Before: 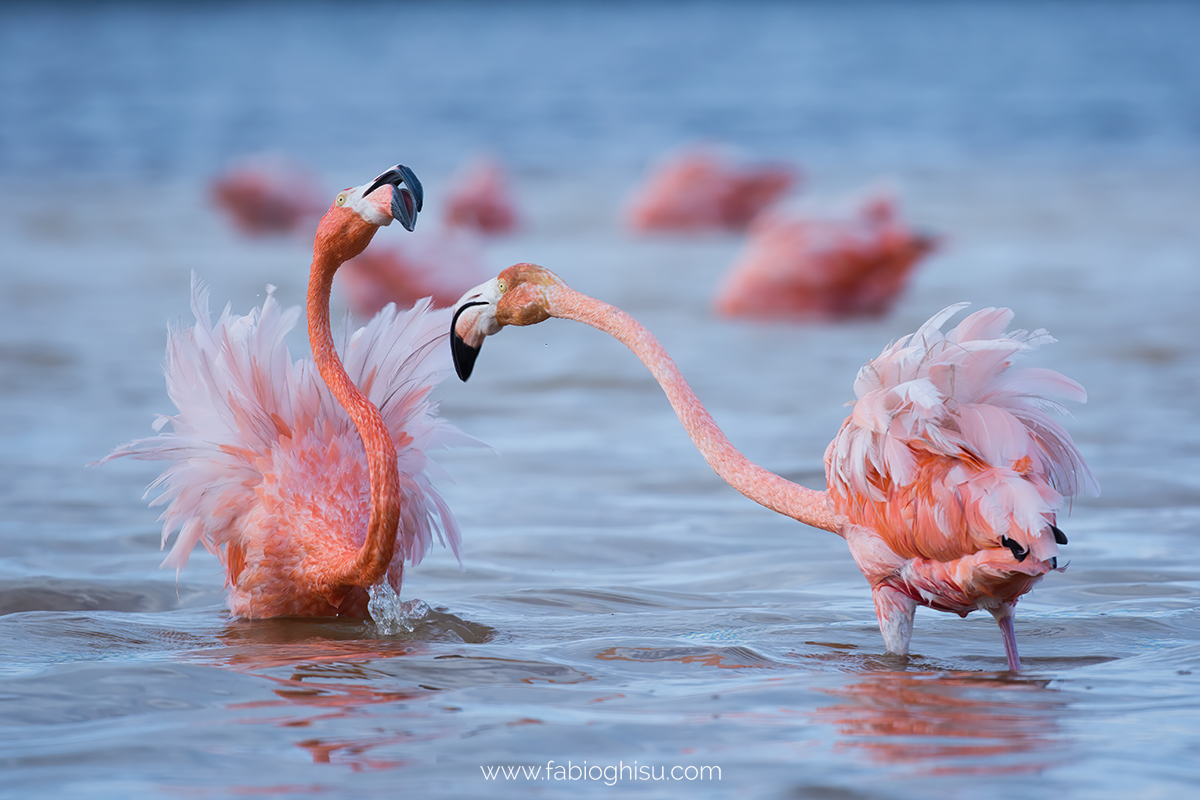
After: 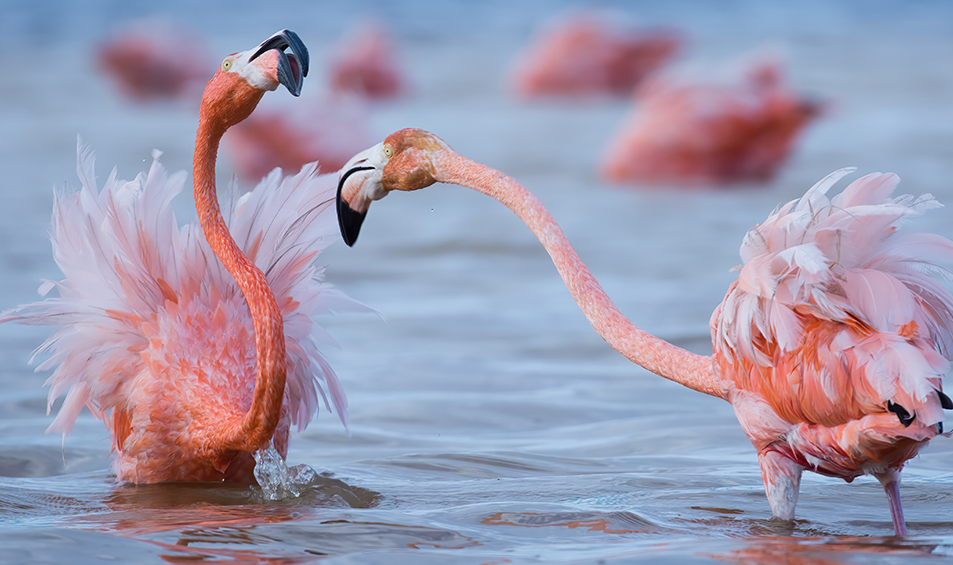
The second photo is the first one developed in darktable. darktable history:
crop: left 9.528%, top 16.896%, right 10.988%, bottom 12.363%
